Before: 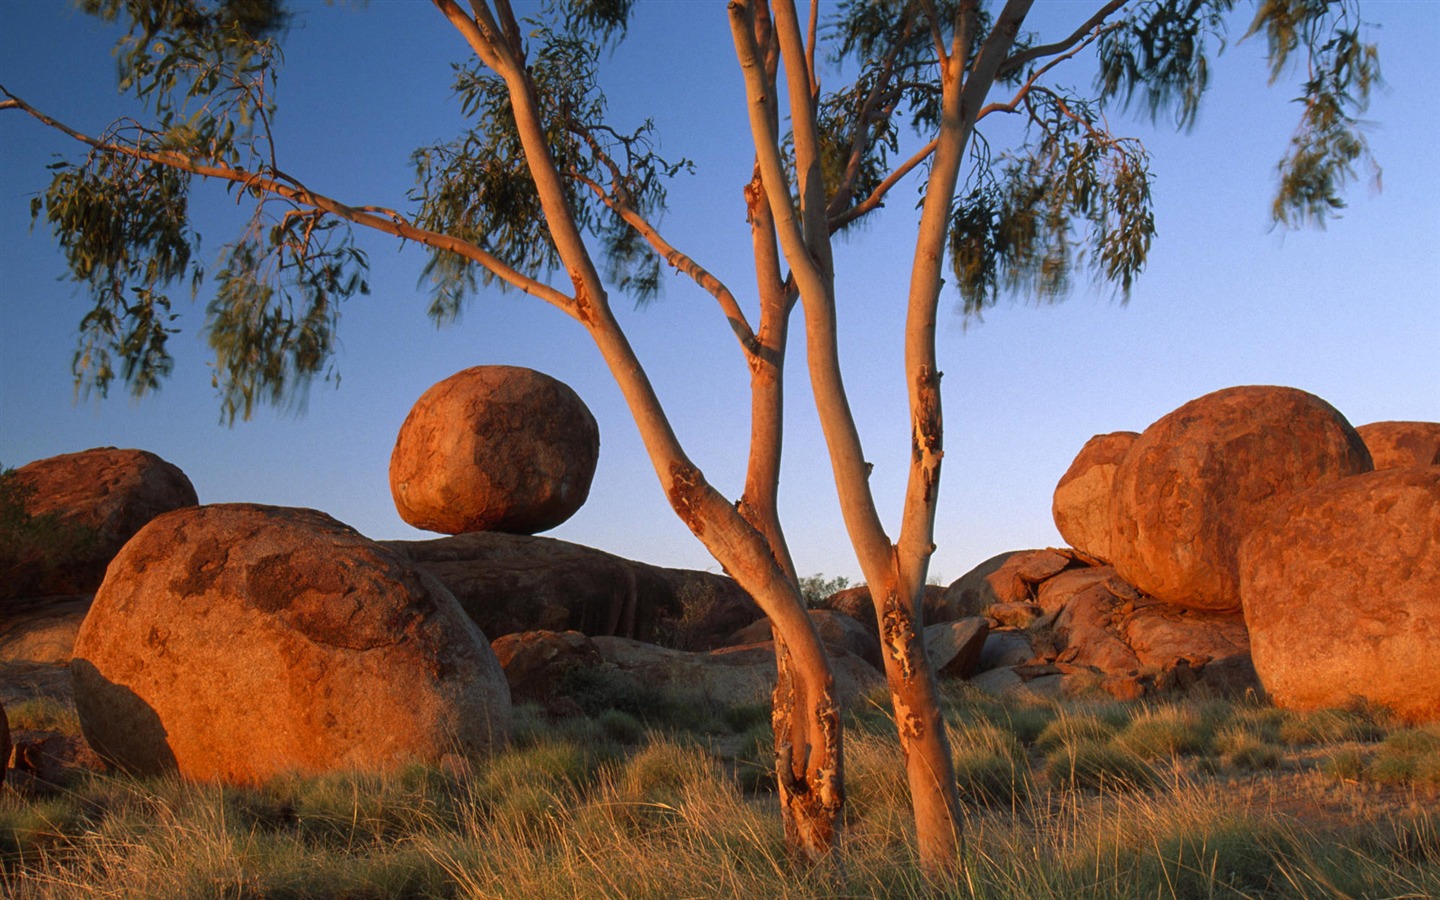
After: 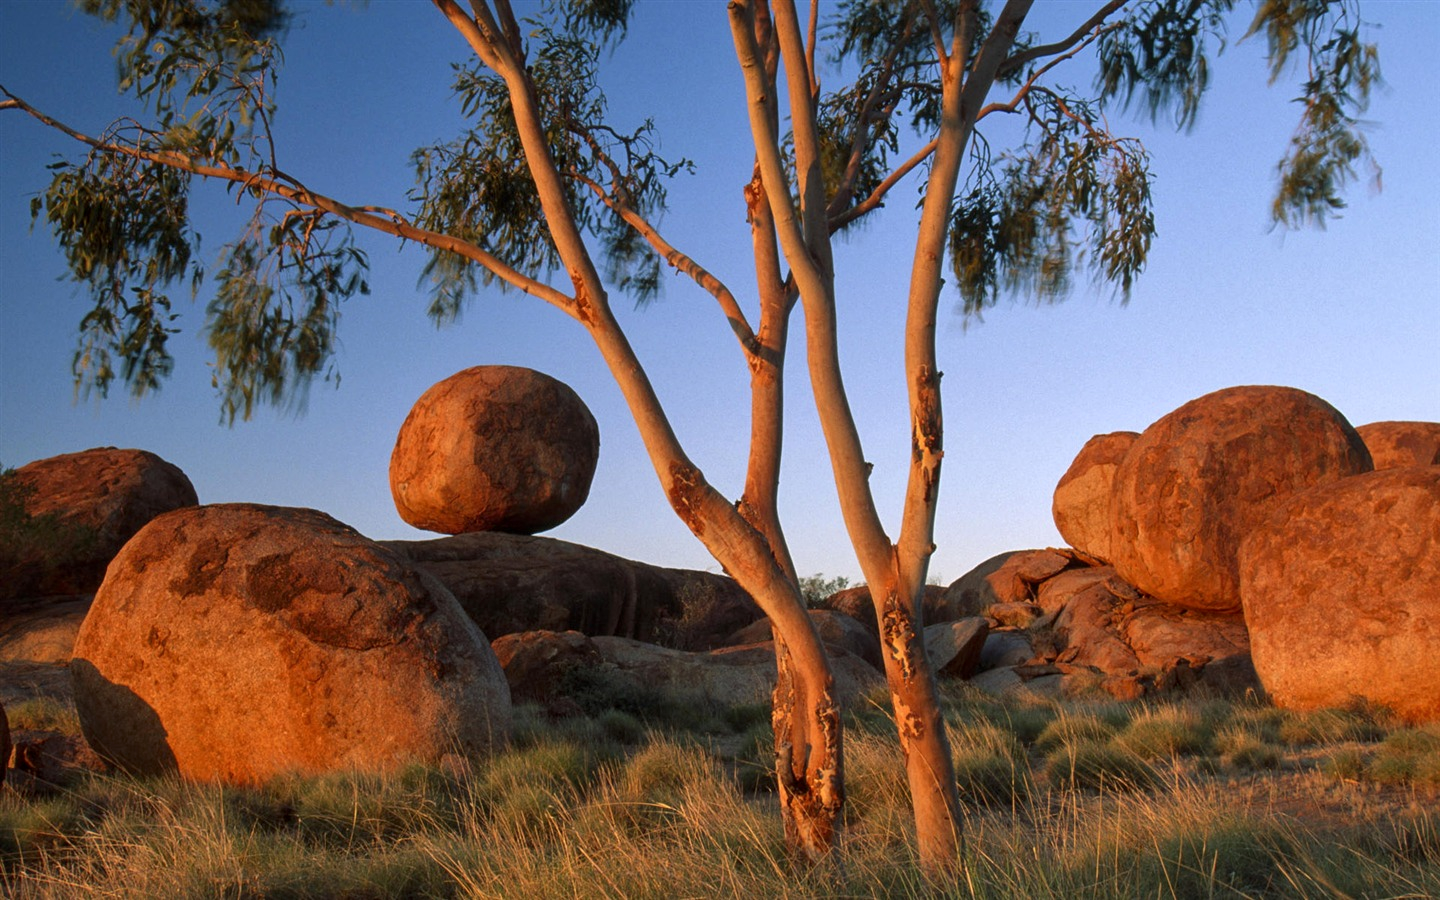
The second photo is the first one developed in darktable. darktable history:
local contrast: mode bilateral grid, contrast 19, coarseness 49, detail 120%, midtone range 0.2
